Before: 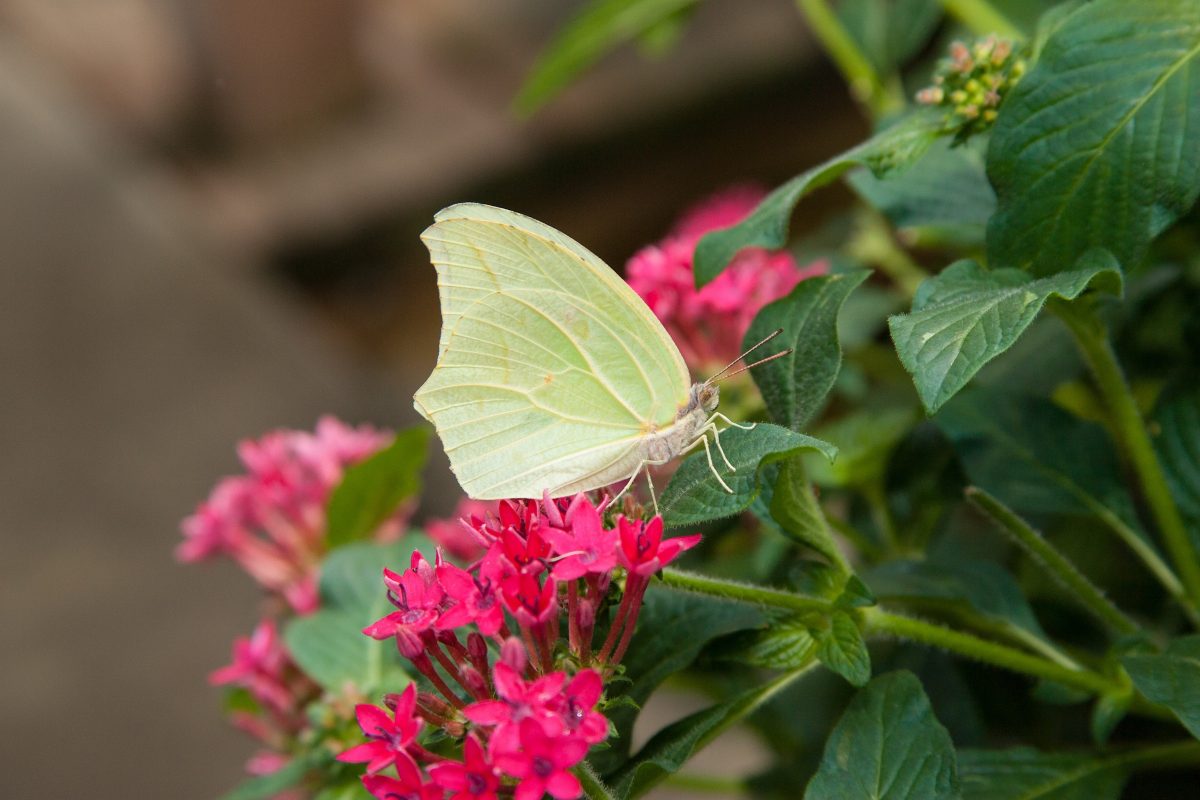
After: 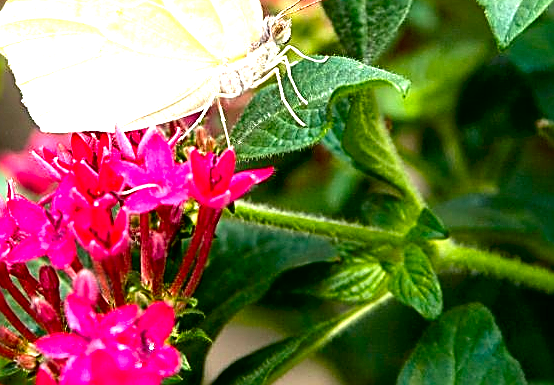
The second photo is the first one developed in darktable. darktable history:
sharpen: amount 0.99
contrast brightness saturation: contrast 0.066, brightness -0.15, saturation 0.109
crop: left 35.727%, top 45.899%, right 18.105%, bottom 5.957%
exposure: black level correction 0.009, exposure 1.43 EV, compensate highlight preservation false
